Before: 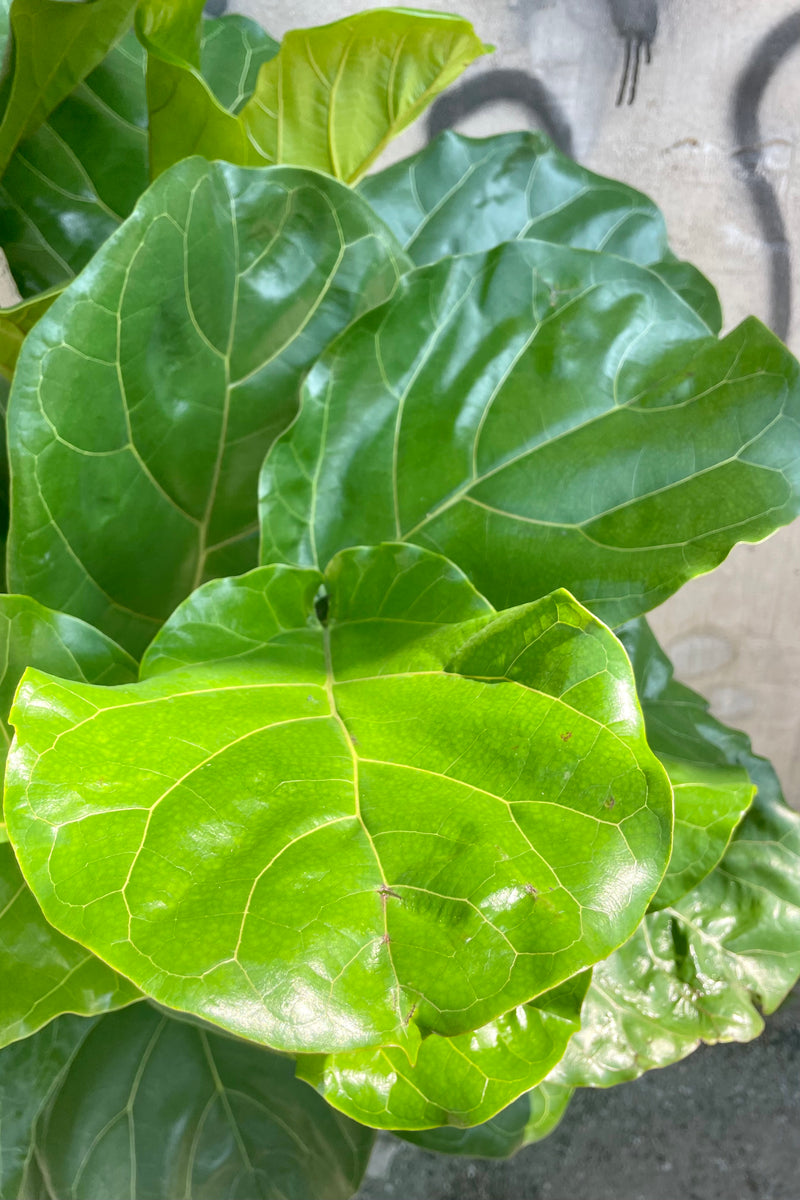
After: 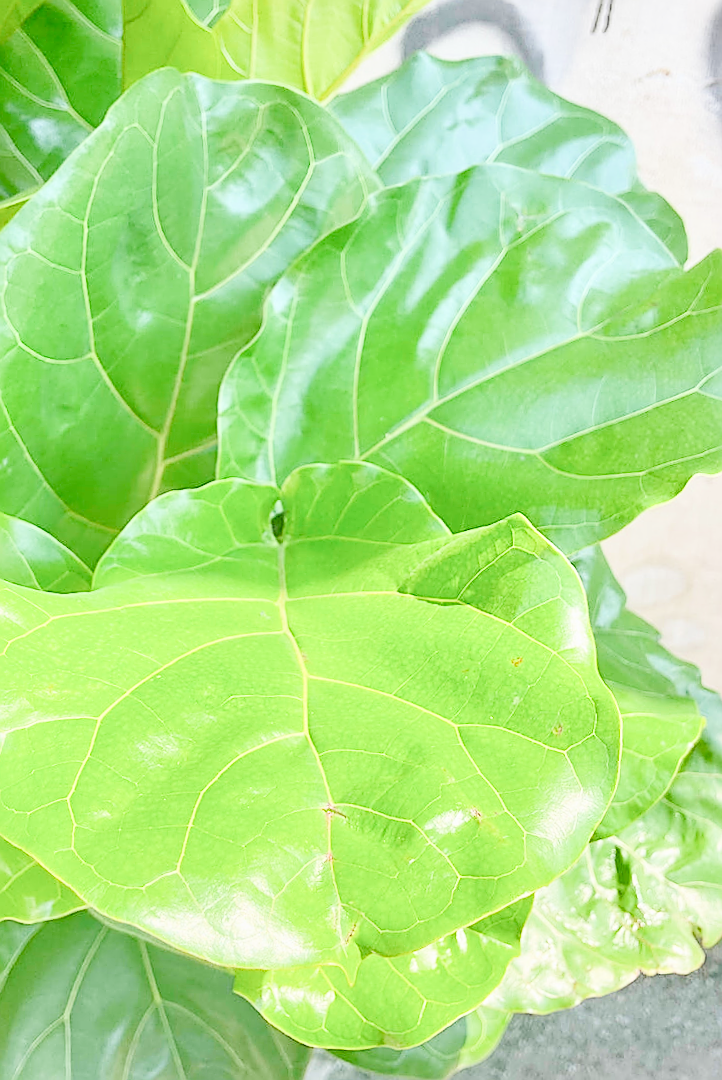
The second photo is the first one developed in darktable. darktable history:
sharpen: radius 1.428, amount 1.248, threshold 0.709
crop and rotate: angle -2.16°, left 3.134%, top 4.344%, right 1.578%, bottom 0.631%
filmic rgb: black relative exposure -6.84 EV, white relative exposure 5.9 EV, hardness 2.71, iterations of high-quality reconstruction 0
exposure: black level correction 0.001, exposure 2.513 EV, compensate exposure bias true, compensate highlight preservation false
tone equalizer: -7 EV 0.161 EV, -6 EV 0.609 EV, -5 EV 1.16 EV, -4 EV 1.37 EV, -3 EV 1.12 EV, -2 EV 0.6 EV, -1 EV 0.158 EV
local contrast: mode bilateral grid, contrast 15, coarseness 37, detail 104%, midtone range 0.2
